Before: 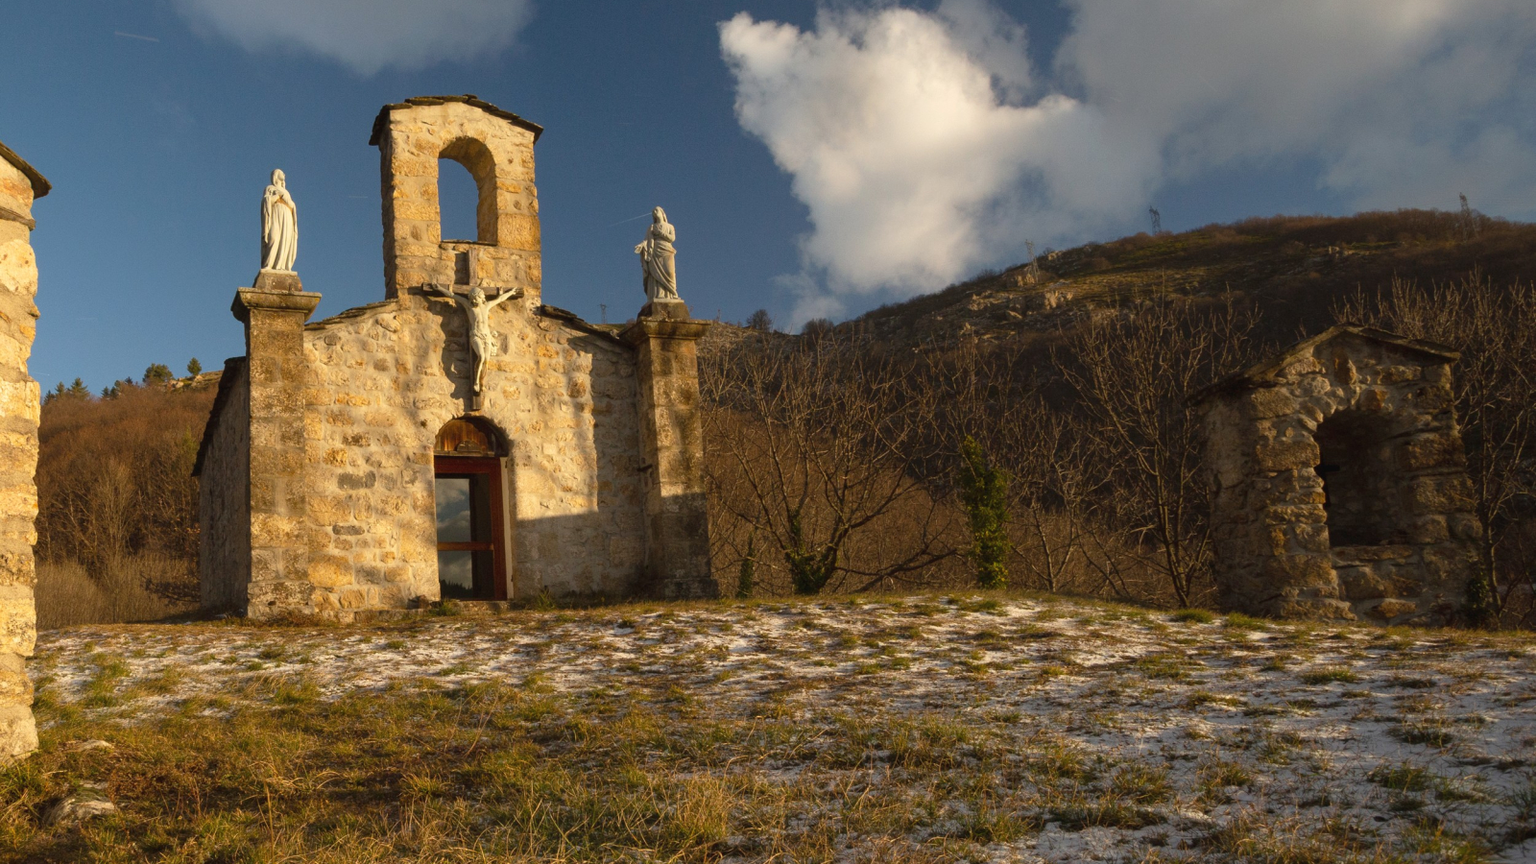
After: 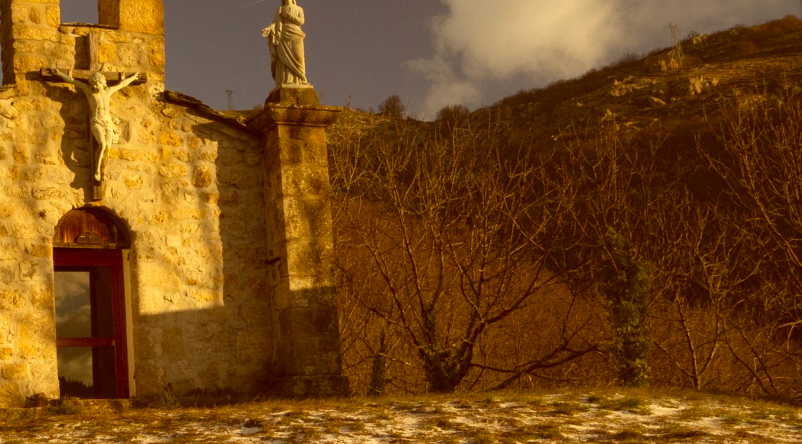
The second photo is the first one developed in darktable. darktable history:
color correction: highlights a* 1.19, highlights b* 23.91, shadows a* 15.65, shadows b* 24.27
crop: left 24.946%, top 25.277%, right 24.873%, bottom 25.353%
